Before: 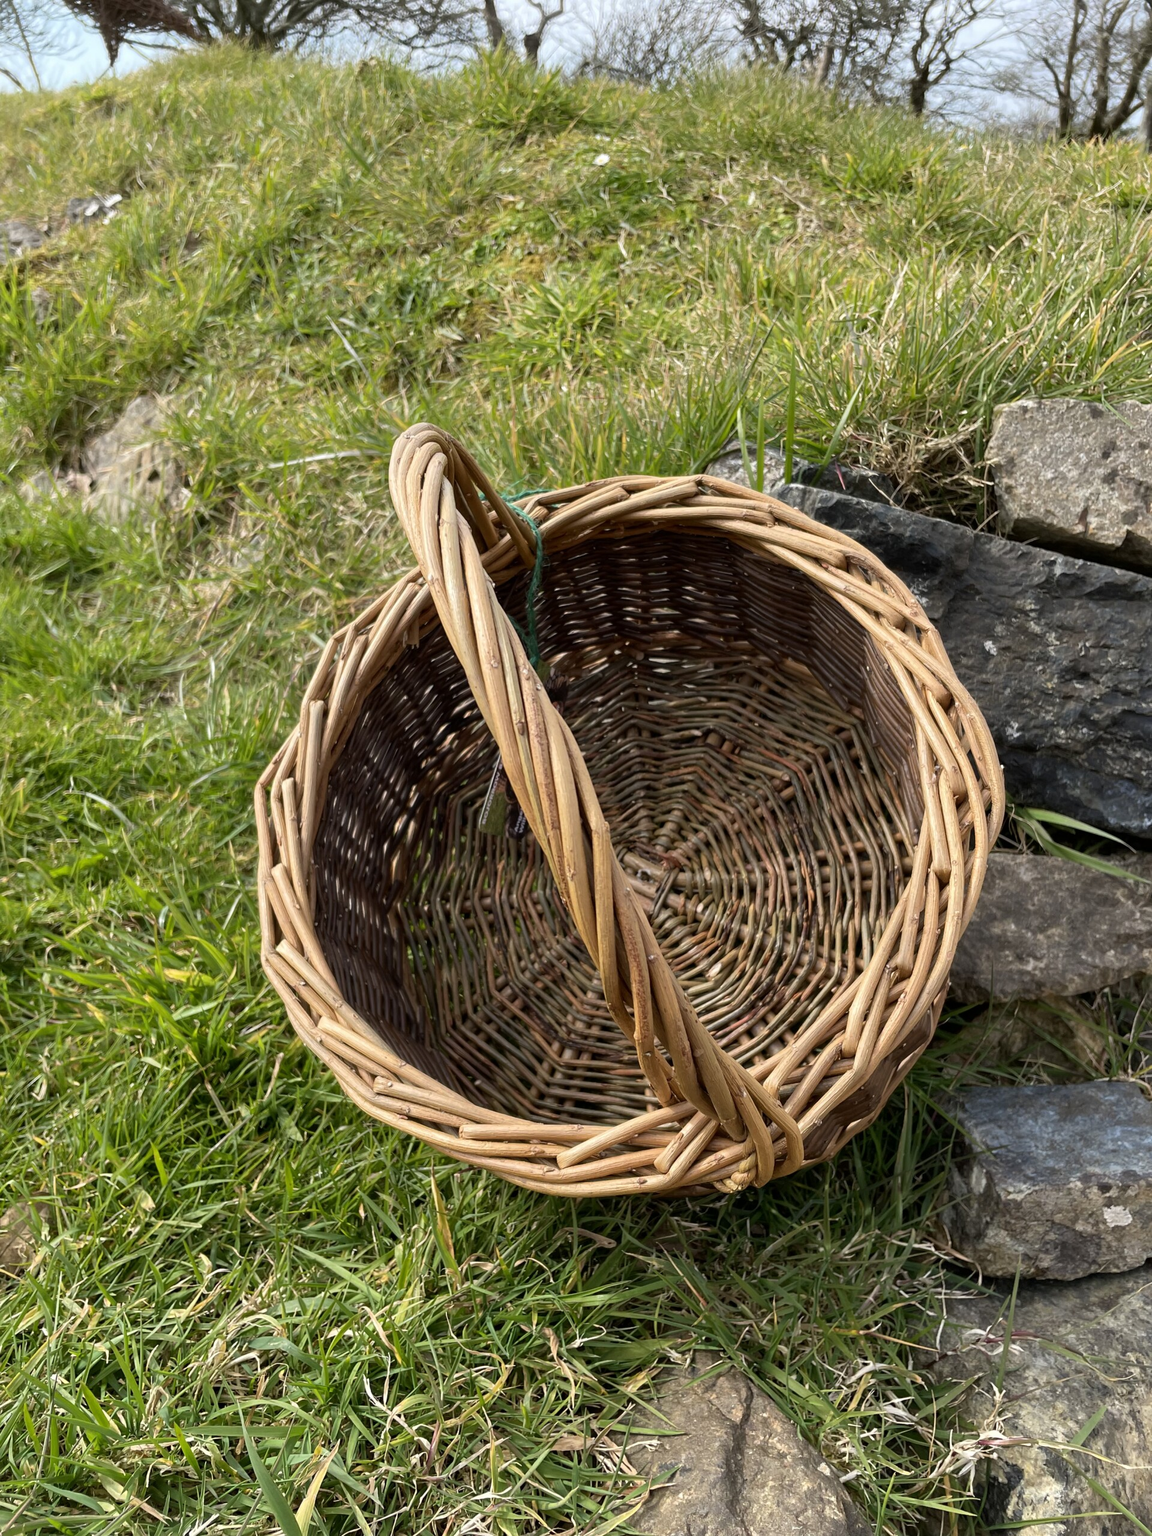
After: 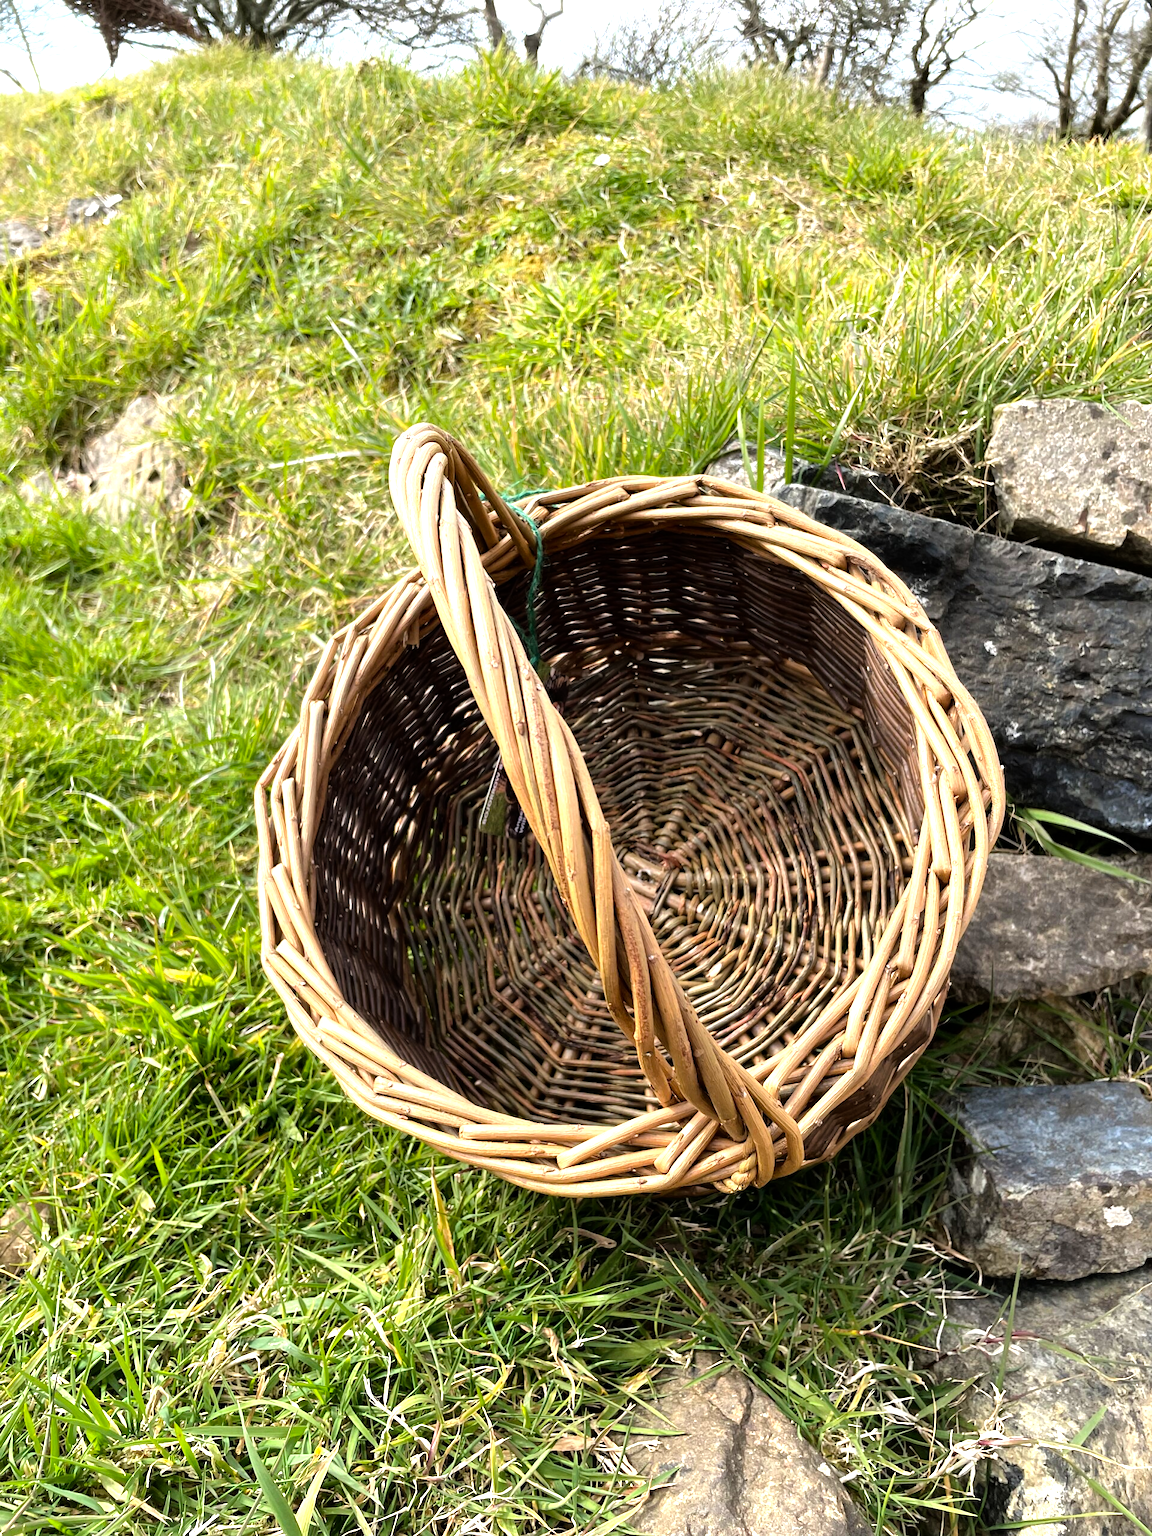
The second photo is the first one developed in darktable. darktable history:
tone equalizer: -8 EV -1.07 EV, -7 EV -0.993 EV, -6 EV -0.846 EV, -5 EV -0.587 EV, -3 EV 0.543 EV, -2 EV 0.84 EV, -1 EV 0.987 EV, +0 EV 1.07 EV
